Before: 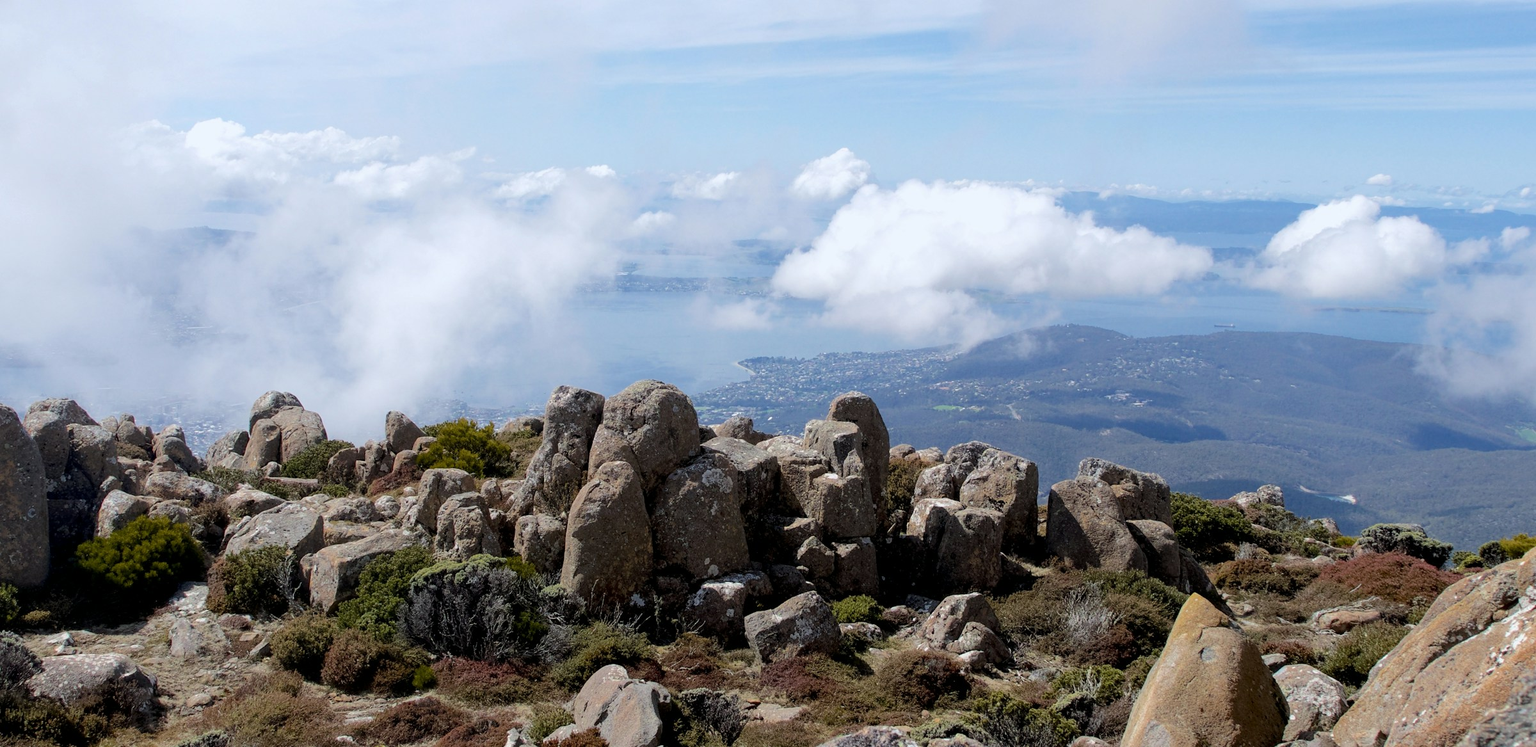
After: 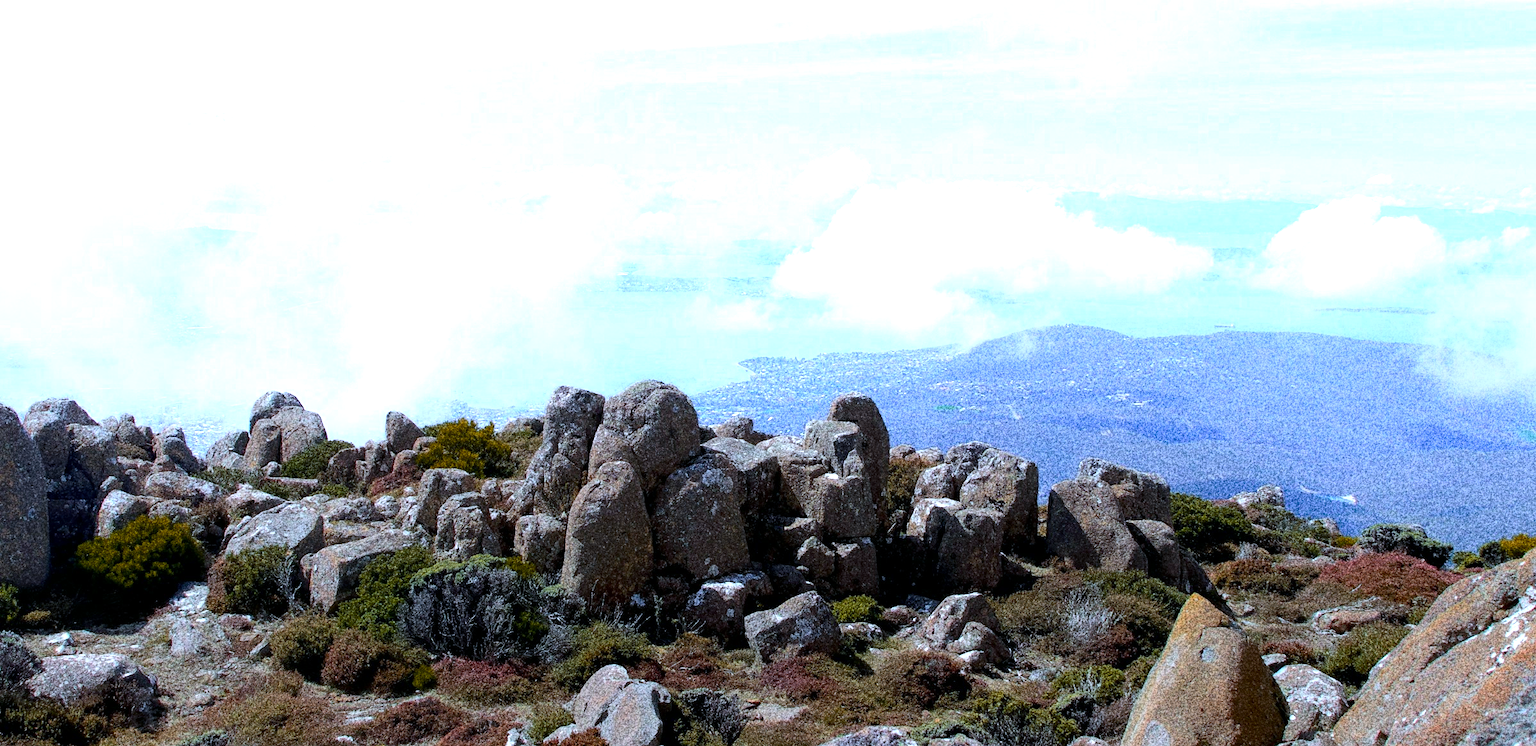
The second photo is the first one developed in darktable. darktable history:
grain: coarseness 30.02 ISO, strength 100%
color calibration: x 0.38, y 0.391, temperature 4086.74 K
color zones: curves: ch0 [(0.473, 0.374) (0.742, 0.784)]; ch1 [(0.354, 0.737) (0.742, 0.705)]; ch2 [(0.318, 0.421) (0.758, 0.532)]
